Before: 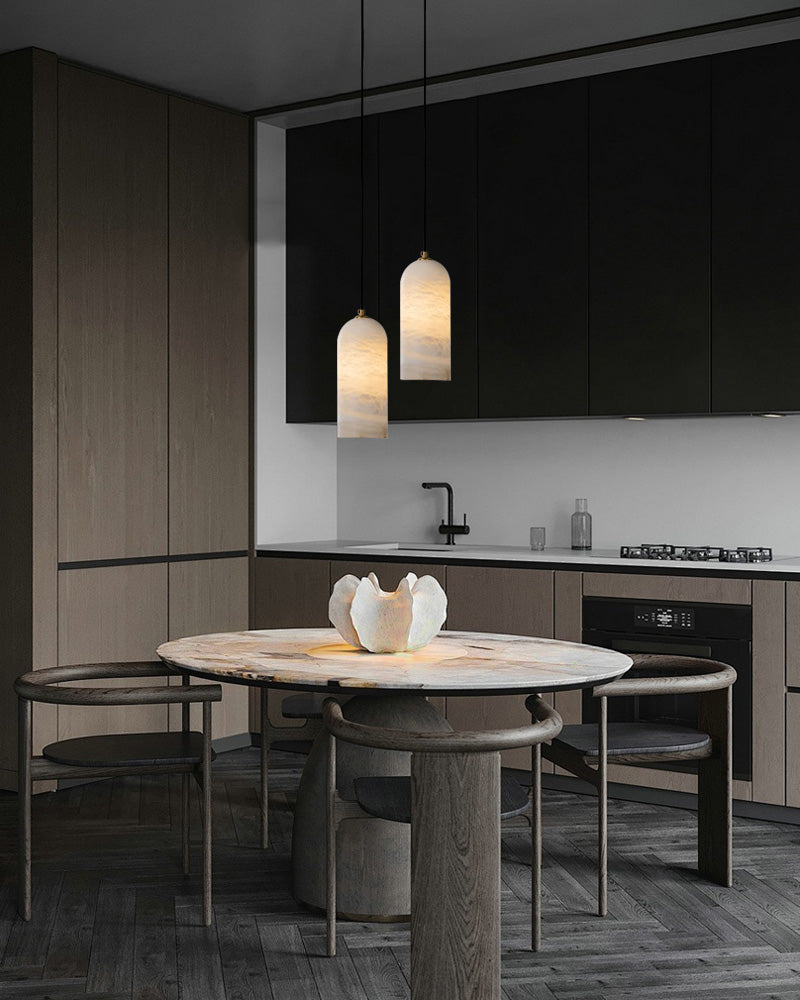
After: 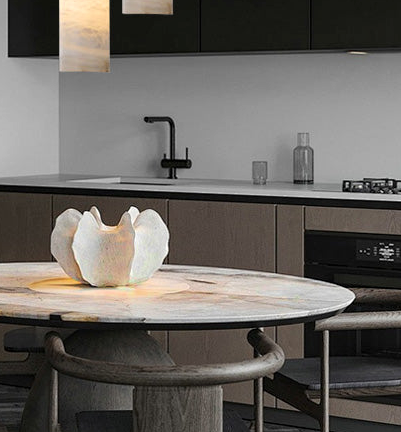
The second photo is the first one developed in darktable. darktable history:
crop: left 34.867%, top 36.692%, right 14.947%, bottom 20.095%
local contrast: highlights 104%, shadows 100%, detail 120%, midtone range 0.2
